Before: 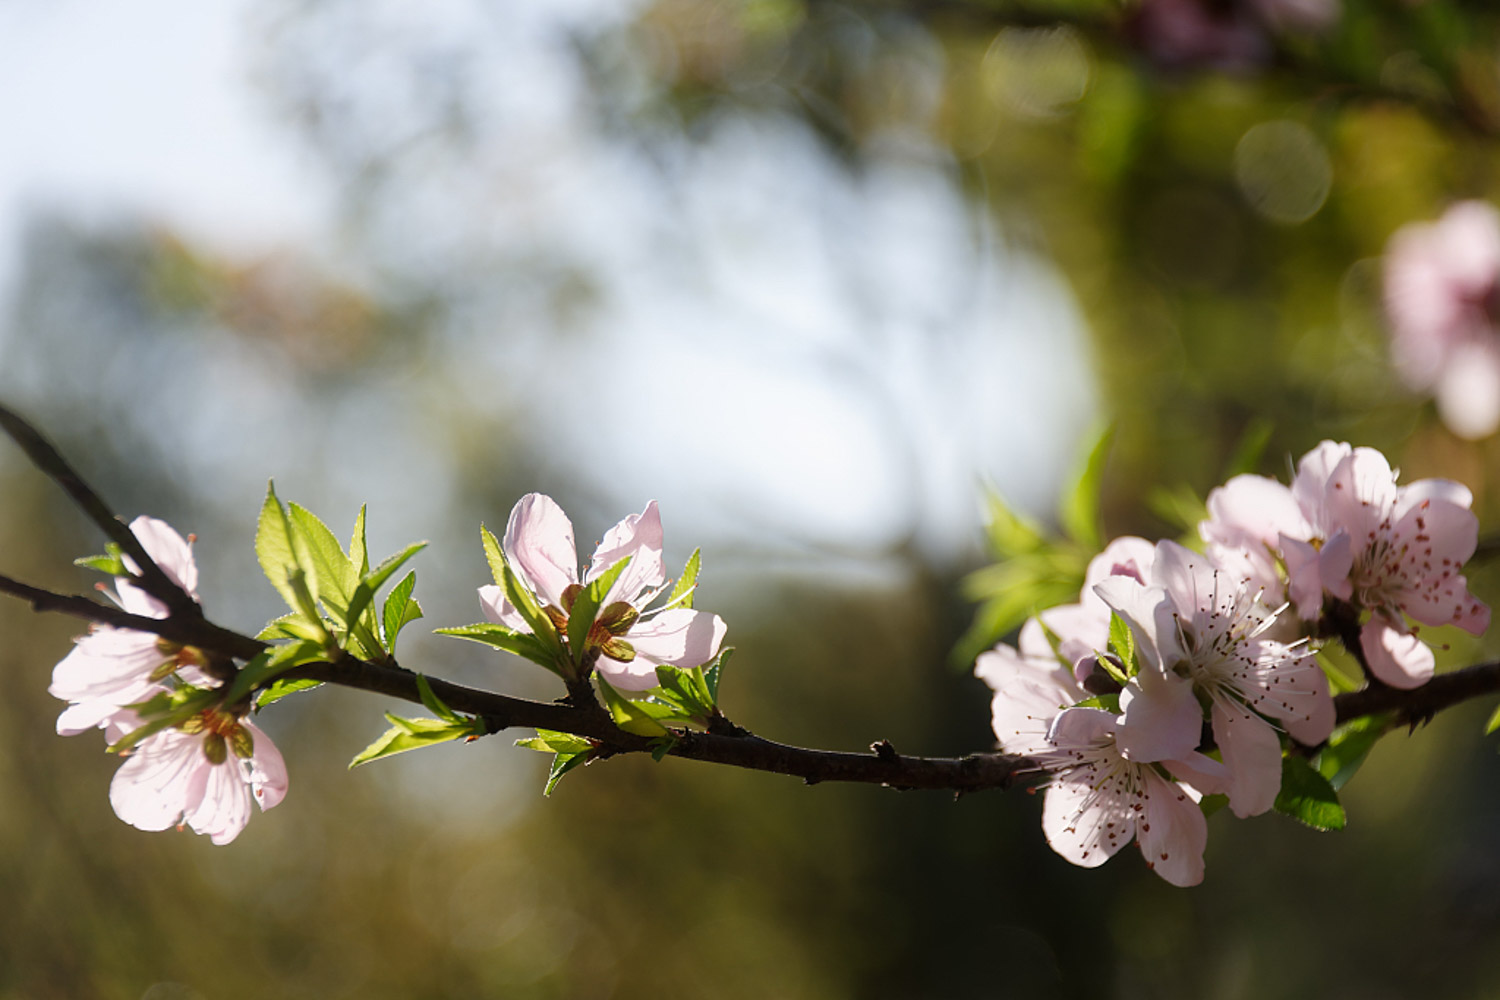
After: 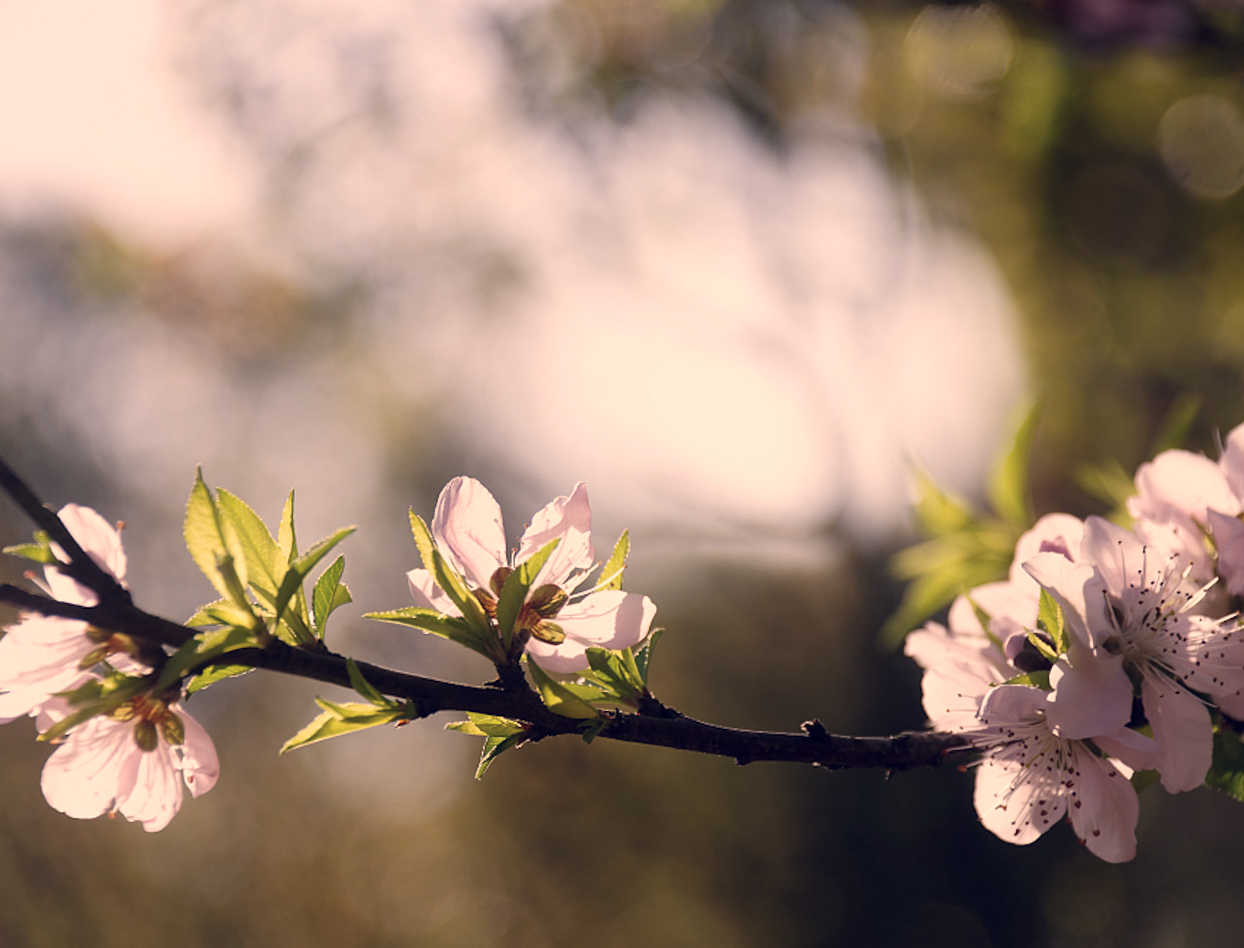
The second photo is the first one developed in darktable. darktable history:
crop and rotate: angle 0.638°, left 4.113%, top 1.158%, right 11.548%, bottom 2.435%
exposure: black level correction 0.001, compensate highlight preservation false
tone equalizer: on, module defaults
color correction: highlights a* 19.69, highlights b* 27.15, shadows a* 3.38, shadows b* -17.76, saturation 0.729
